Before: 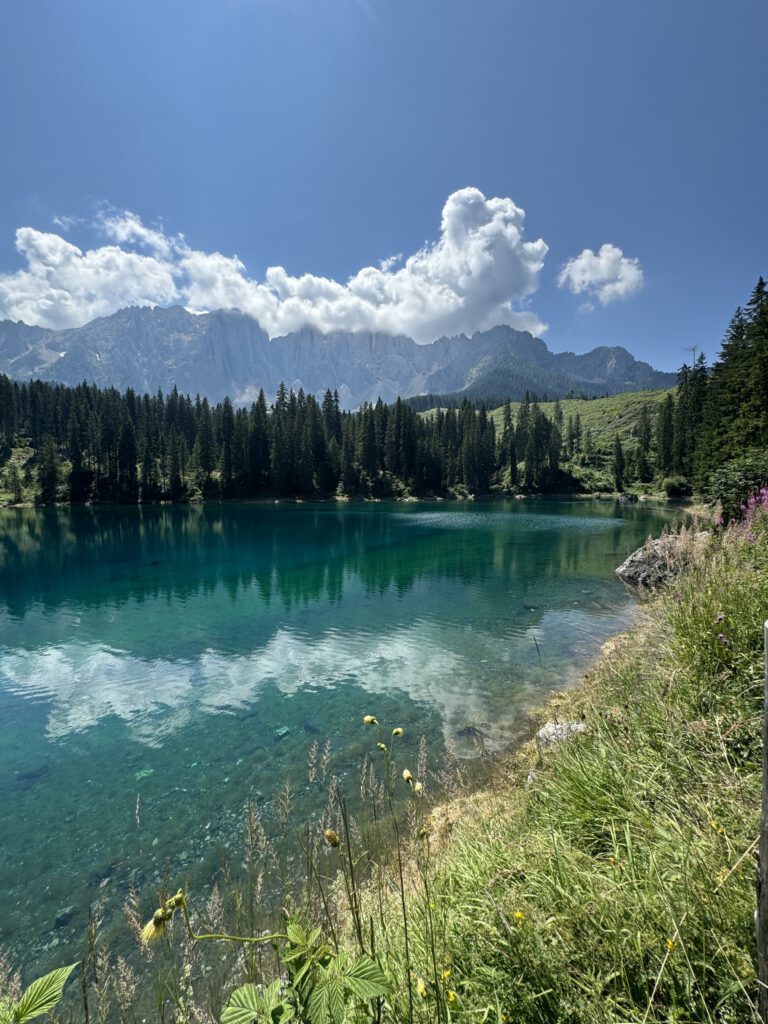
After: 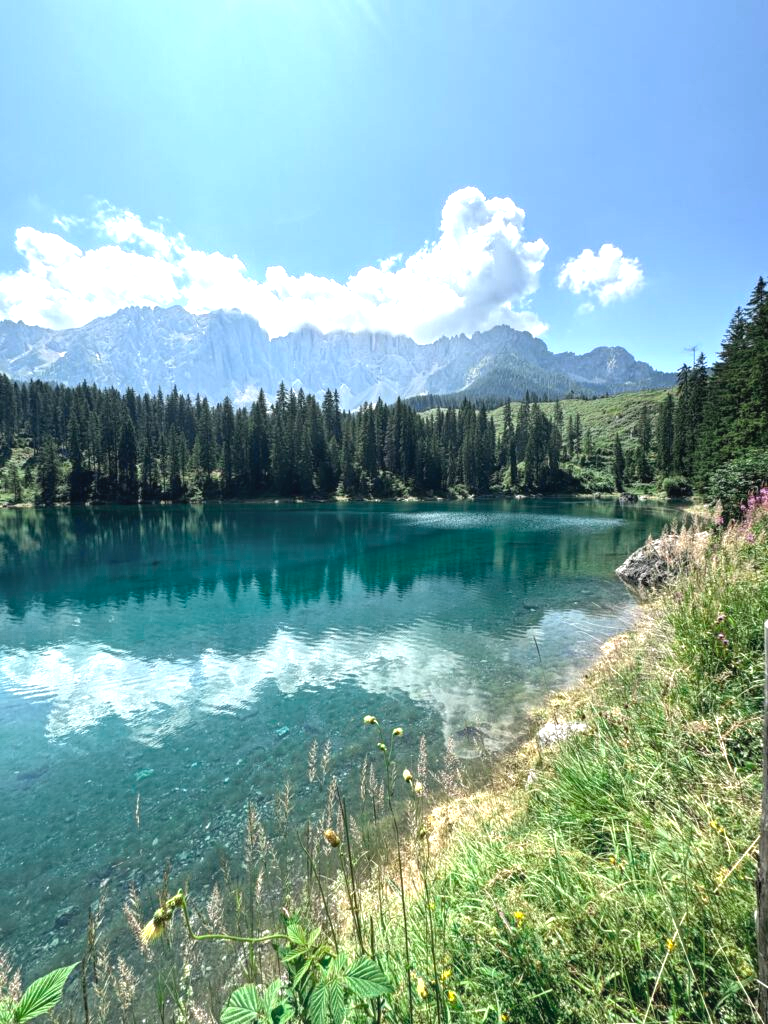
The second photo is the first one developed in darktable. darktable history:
base curve: preserve colors none
exposure: black level correction 0, exposure 1 EV, compensate highlight preservation false
color zones: curves: ch0 [(0, 0.5) (0.125, 0.4) (0.25, 0.5) (0.375, 0.4) (0.5, 0.4) (0.625, 0.6) (0.75, 0.6) (0.875, 0.5)]; ch1 [(0, 0.4) (0.125, 0.5) (0.25, 0.4) (0.375, 0.4) (0.5, 0.4) (0.625, 0.4) (0.75, 0.5) (0.875, 0.4)]; ch2 [(0, 0.6) (0.125, 0.5) (0.25, 0.5) (0.375, 0.6) (0.5, 0.6) (0.625, 0.5) (0.75, 0.5) (0.875, 0.5)]
local contrast: detail 110%
